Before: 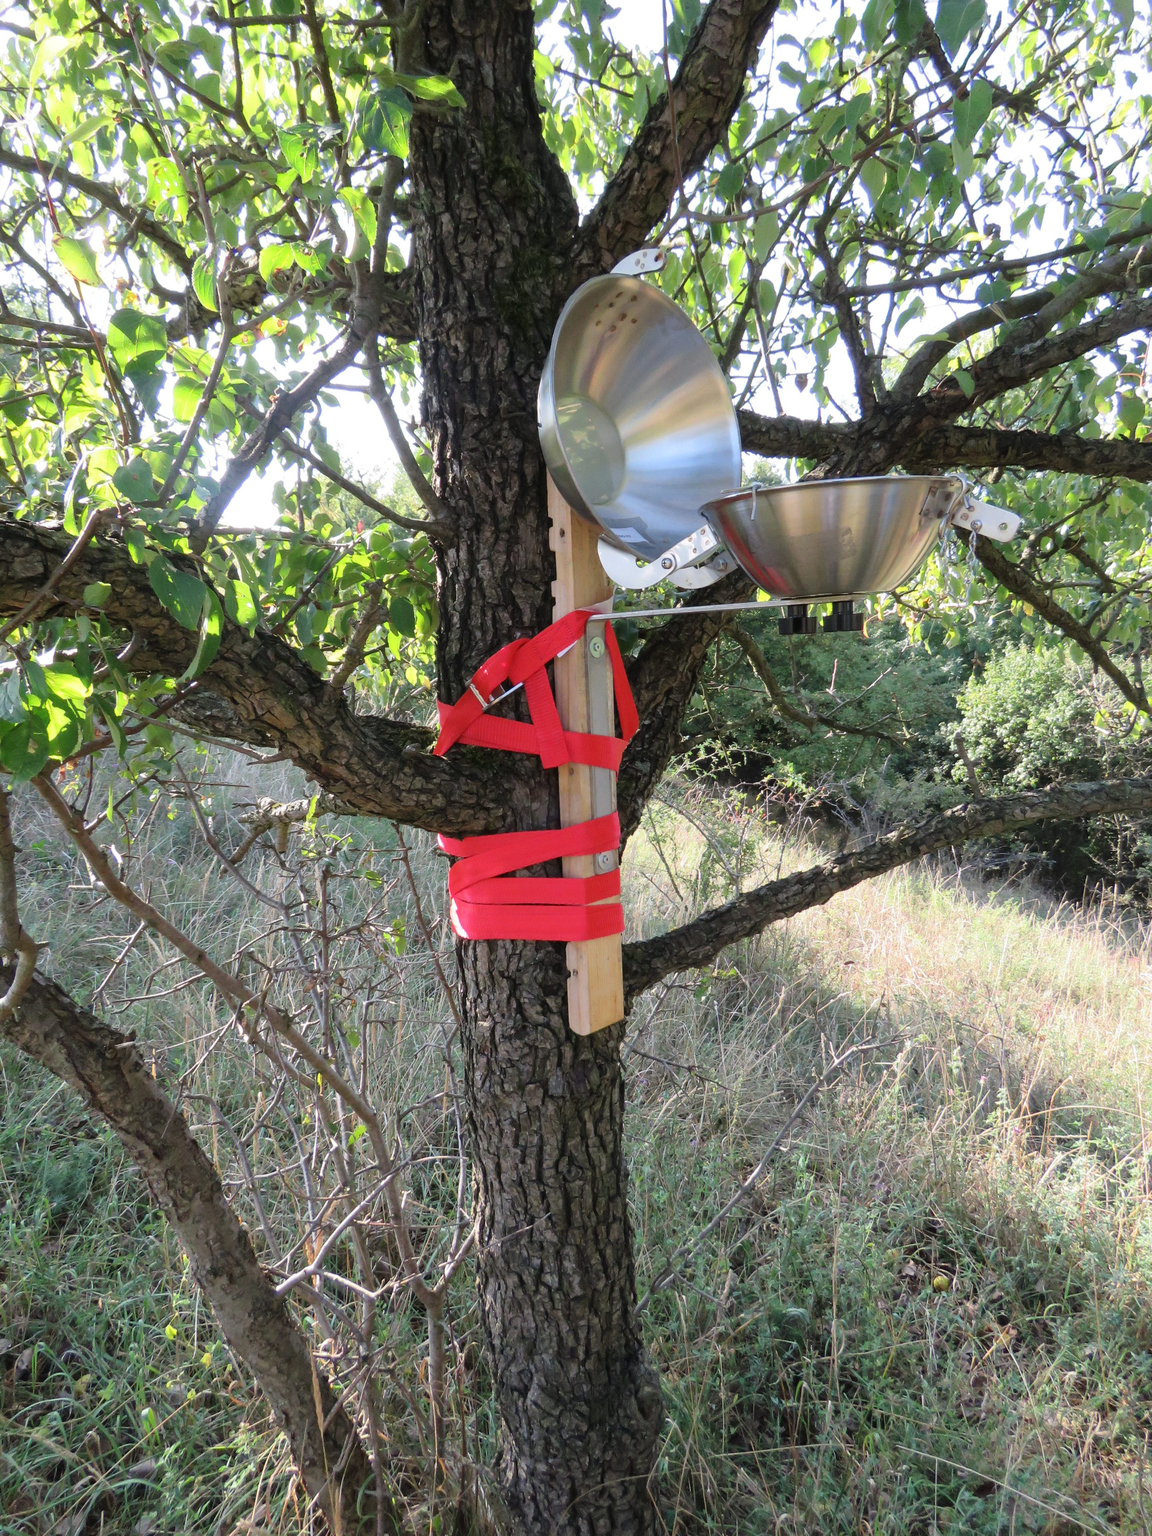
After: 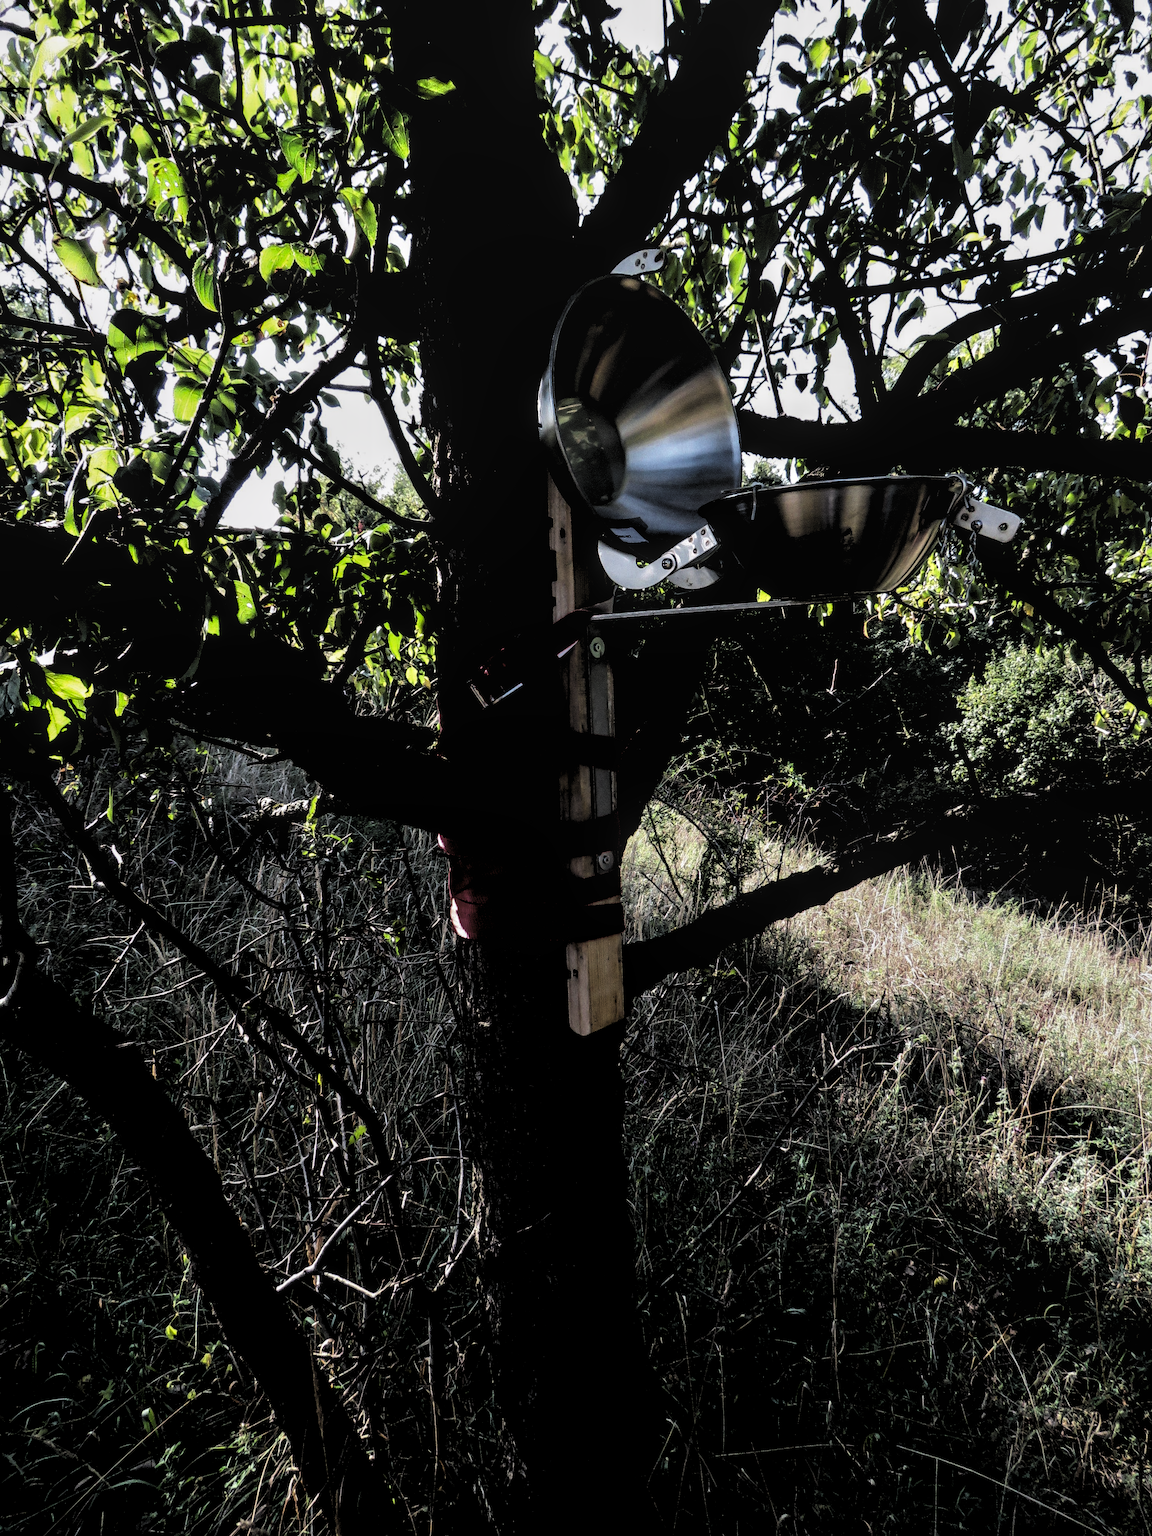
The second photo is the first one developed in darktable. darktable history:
contrast equalizer: octaves 7, y [[0.6 ×6], [0.55 ×6], [0 ×6], [0 ×6], [0 ×6]], mix 0.319
local contrast: on, module defaults
levels: levels [0.514, 0.759, 1]
exposure: exposure -0.146 EV, compensate highlight preservation false
color balance rgb: shadows lift › chroma 2.02%, shadows lift › hue 221.36°, perceptual saturation grading › global saturation 20%, perceptual saturation grading › highlights -25.198%, perceptual saturation grading › shadows 49.331%, global vibrance 20%
